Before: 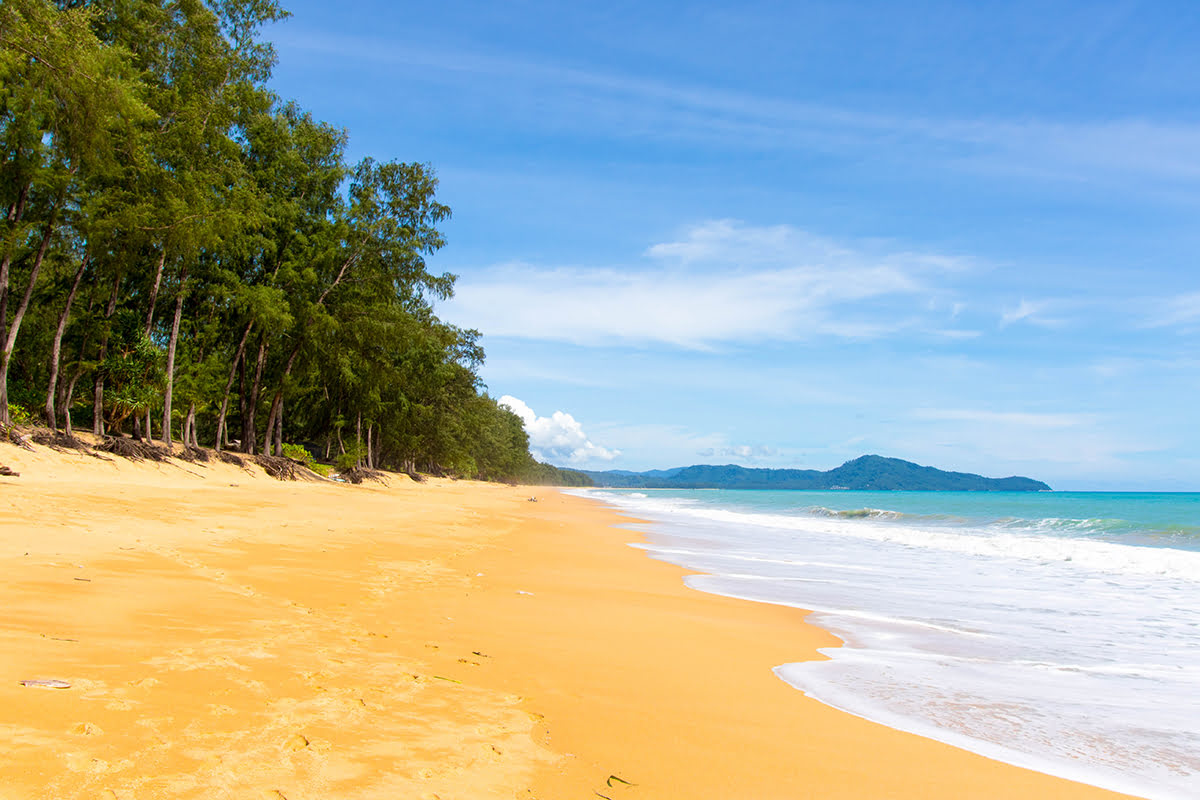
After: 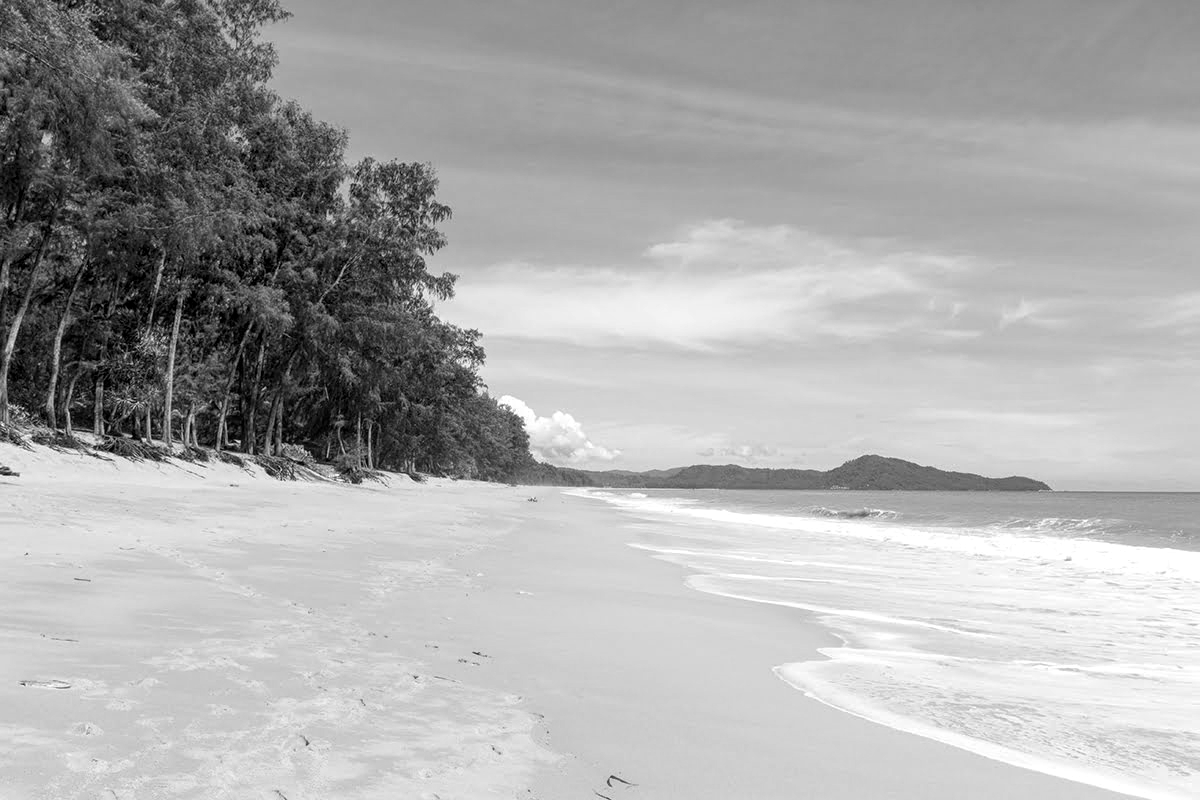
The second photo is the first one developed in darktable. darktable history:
color zones: curves: ch1 [(0, 0.34) (0.143, 0.164) (0.286, 0.152) (0.429, 0.176) (0.571, 0.173) (0.714, 0.188) (0.857, 0.199) (1, 0.34)]
local contrast: on, module defaults
monochrome: size 3.1
